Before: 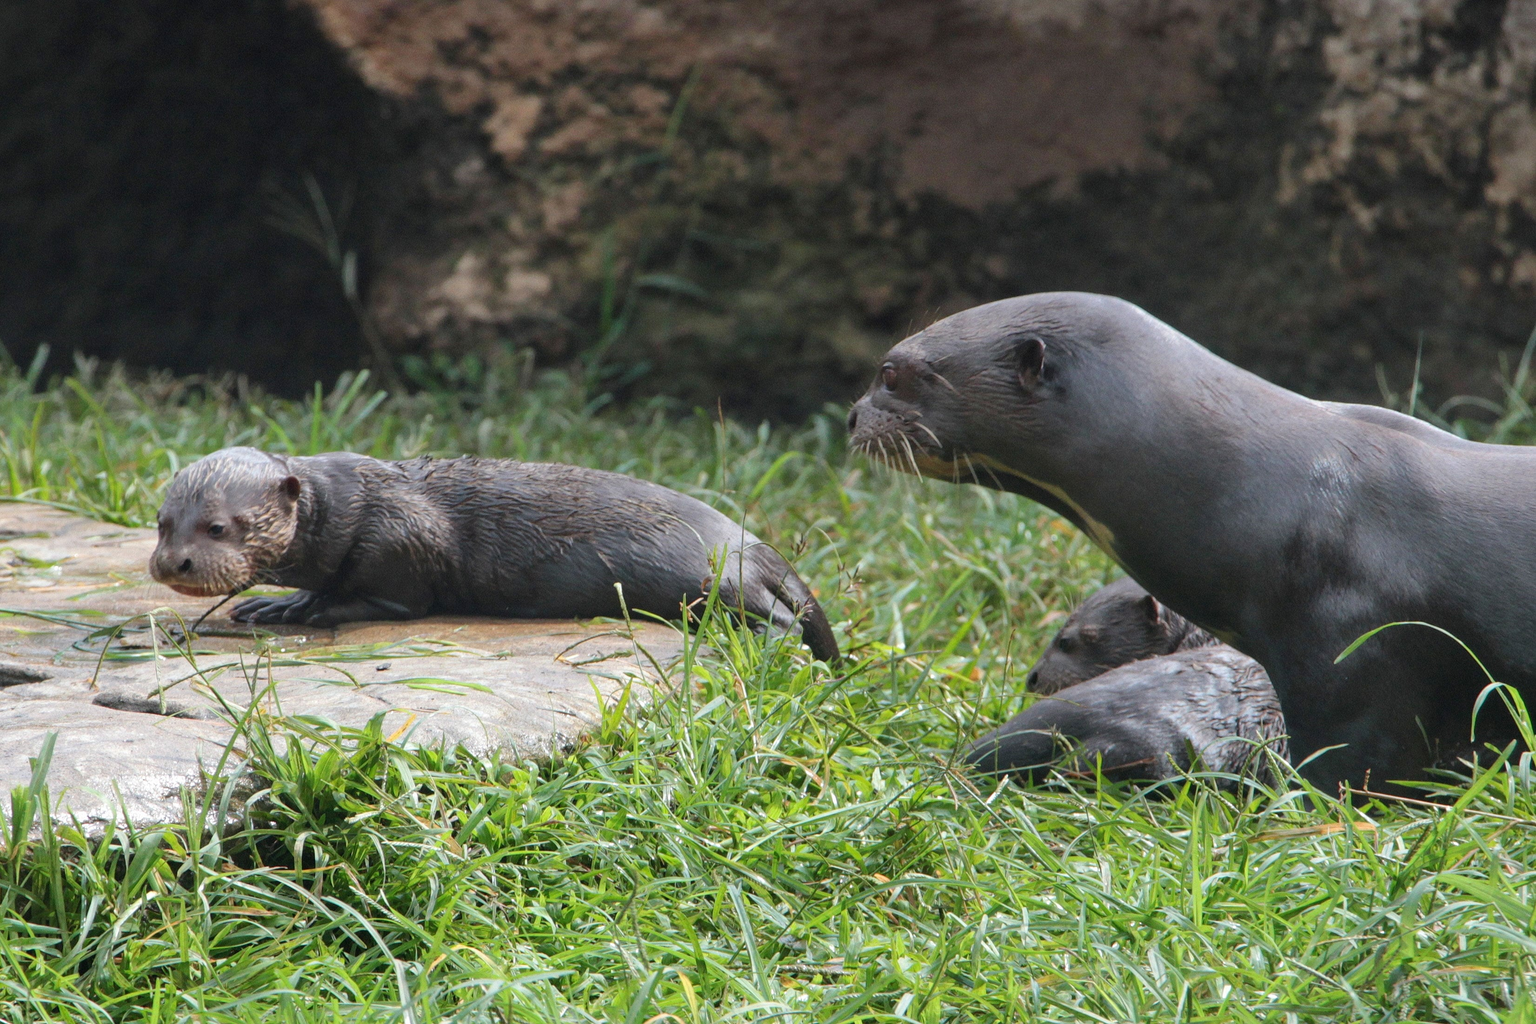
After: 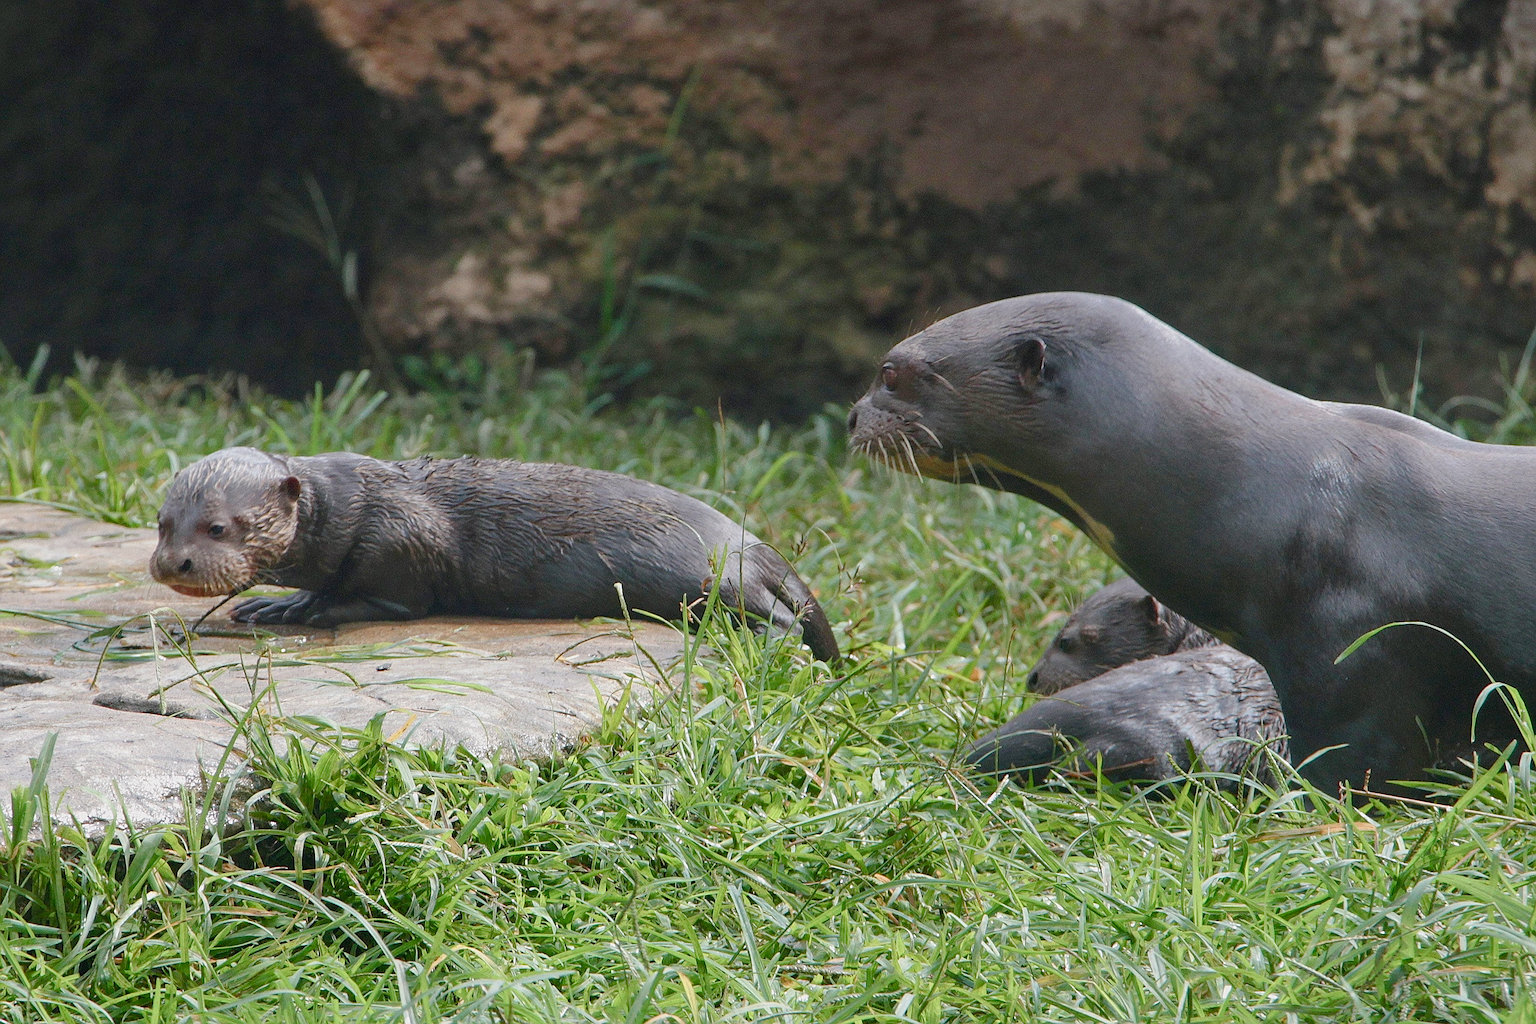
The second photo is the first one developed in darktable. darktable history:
sharpen: radius 1.4, amount 1.25, threshold 0.7
color balance rgb: shadows lift › chroma 1%, shadows lift › hue 113°, highlights gain › chroma 0.2%, highlights gain › hue 333°, perceptual saturation grading › global saturation 20%, perceptual saturation grading › highlights -50%, perceptual saturation grading › shadows 25%, contrast -10%
